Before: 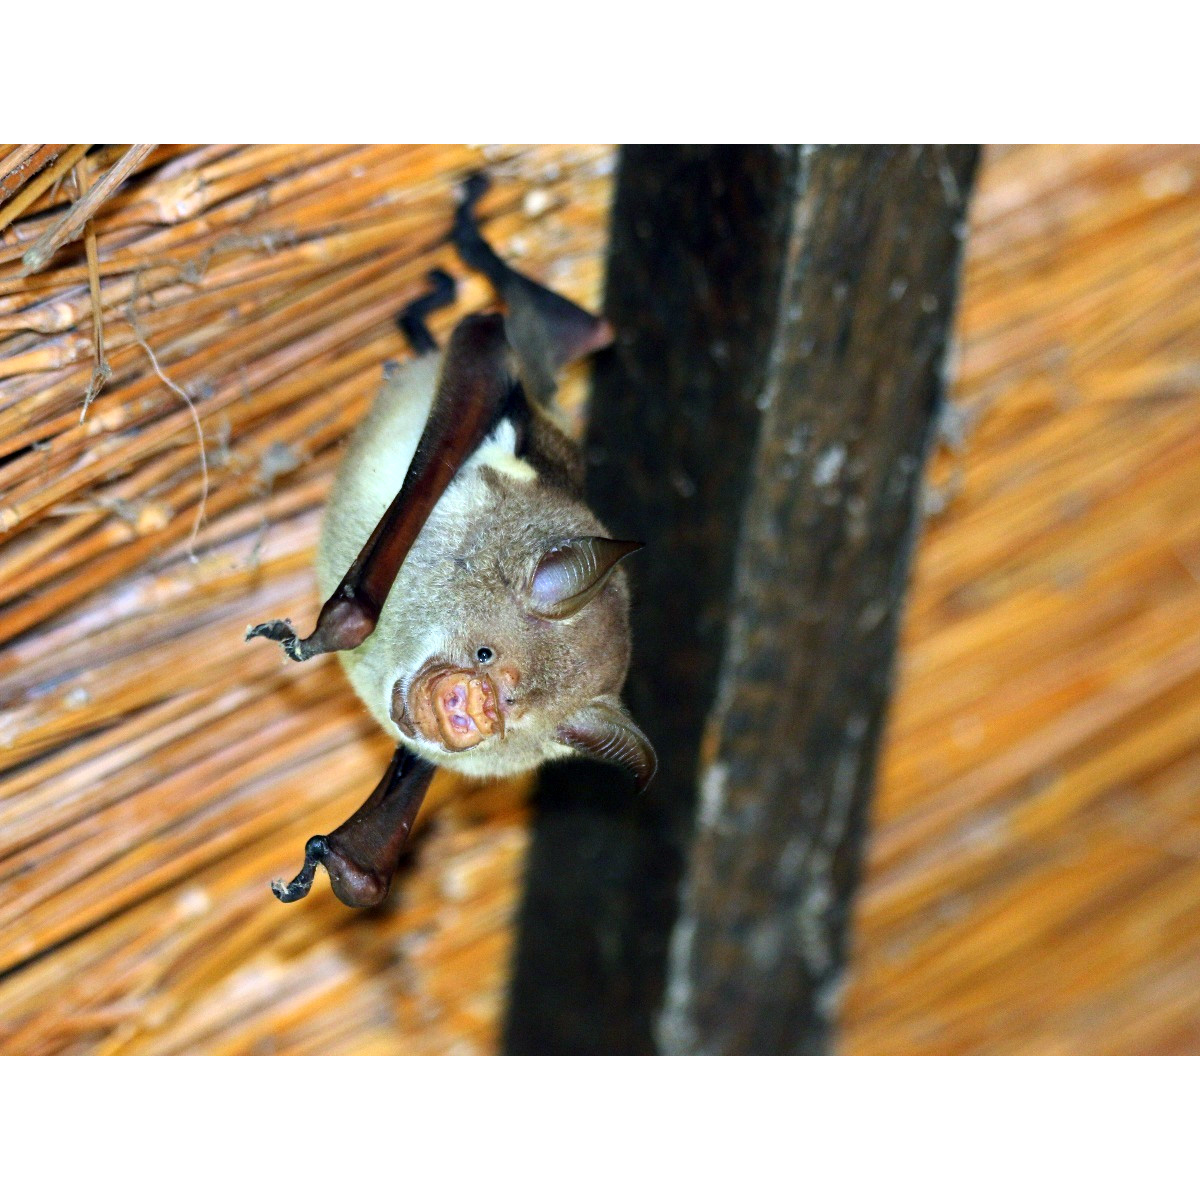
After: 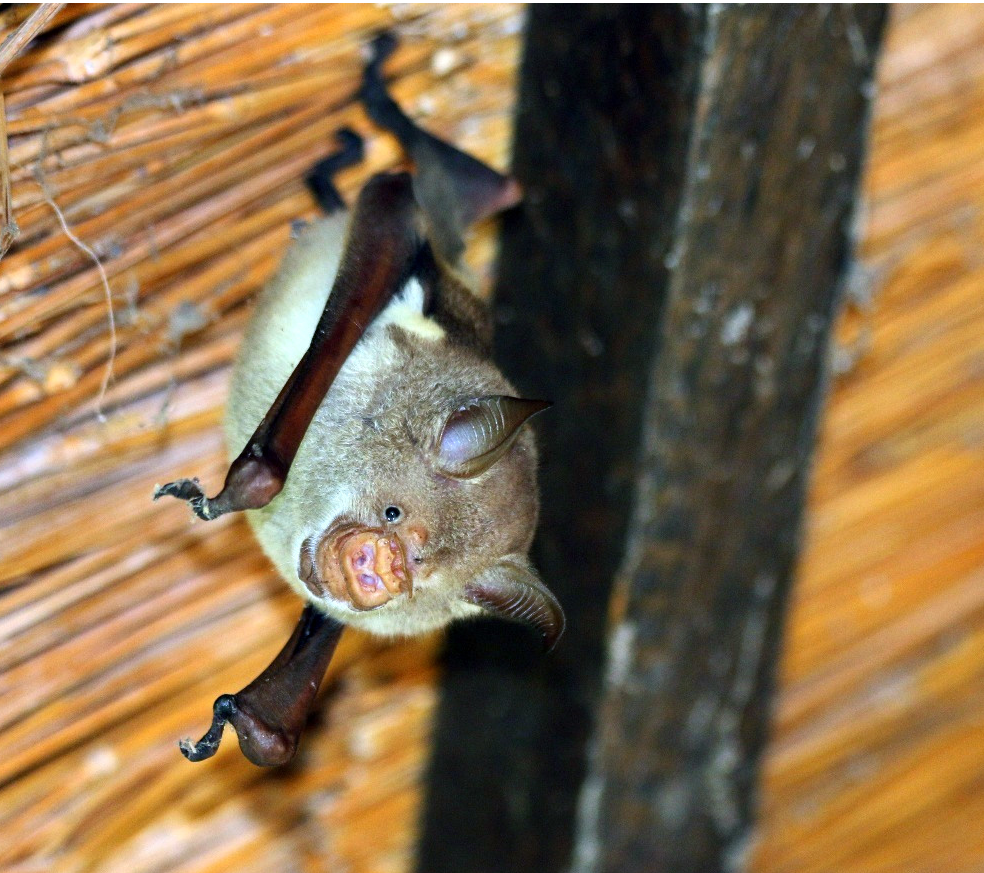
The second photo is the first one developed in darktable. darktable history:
crop: left 7.73%, top 11.769%, right 10.189%, bottom 15.465%
